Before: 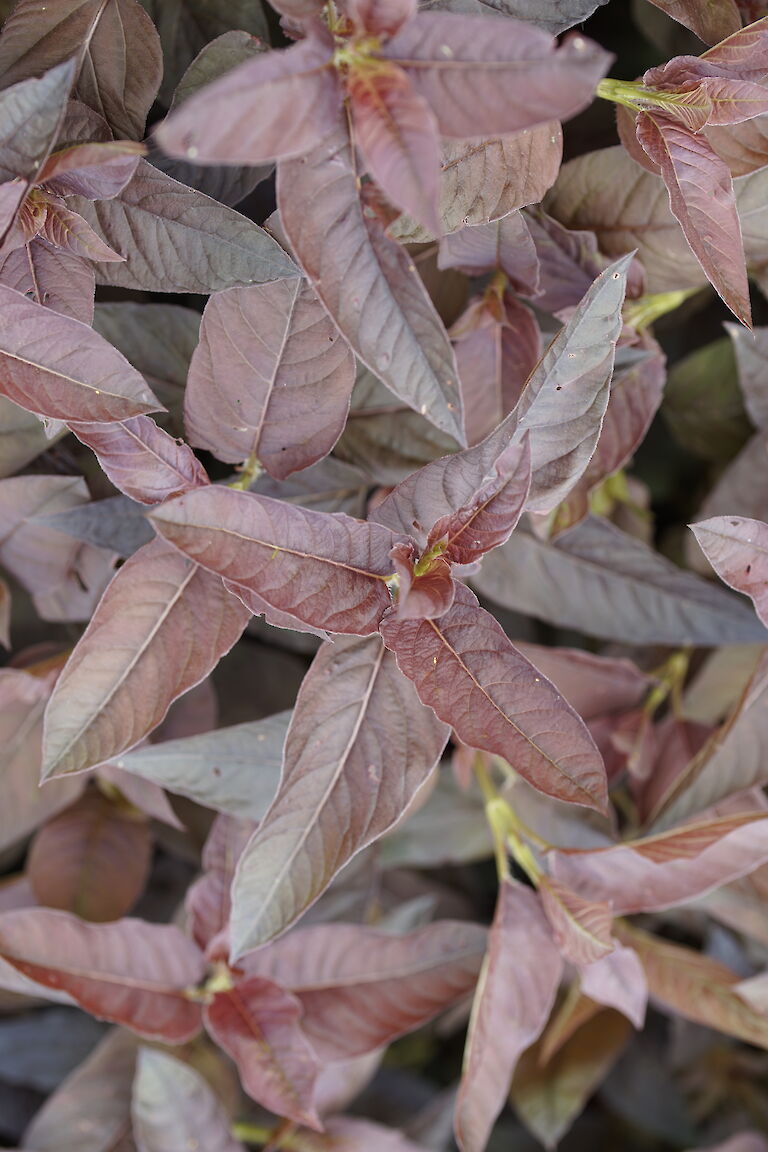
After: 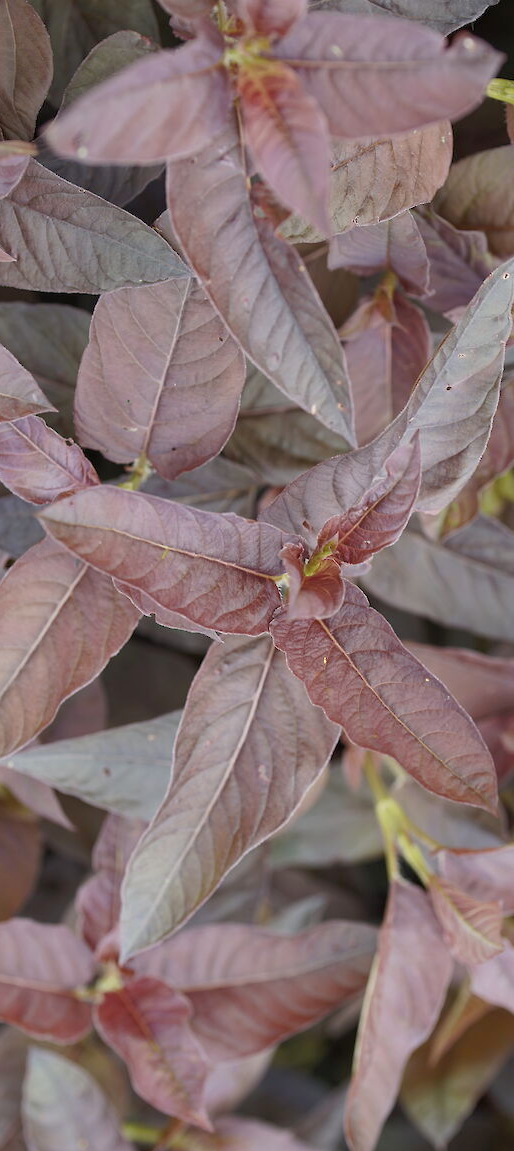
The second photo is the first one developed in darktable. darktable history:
shadows and highlights: on, module defaults
crop and rotate: left 14.447%, right 18.611%
